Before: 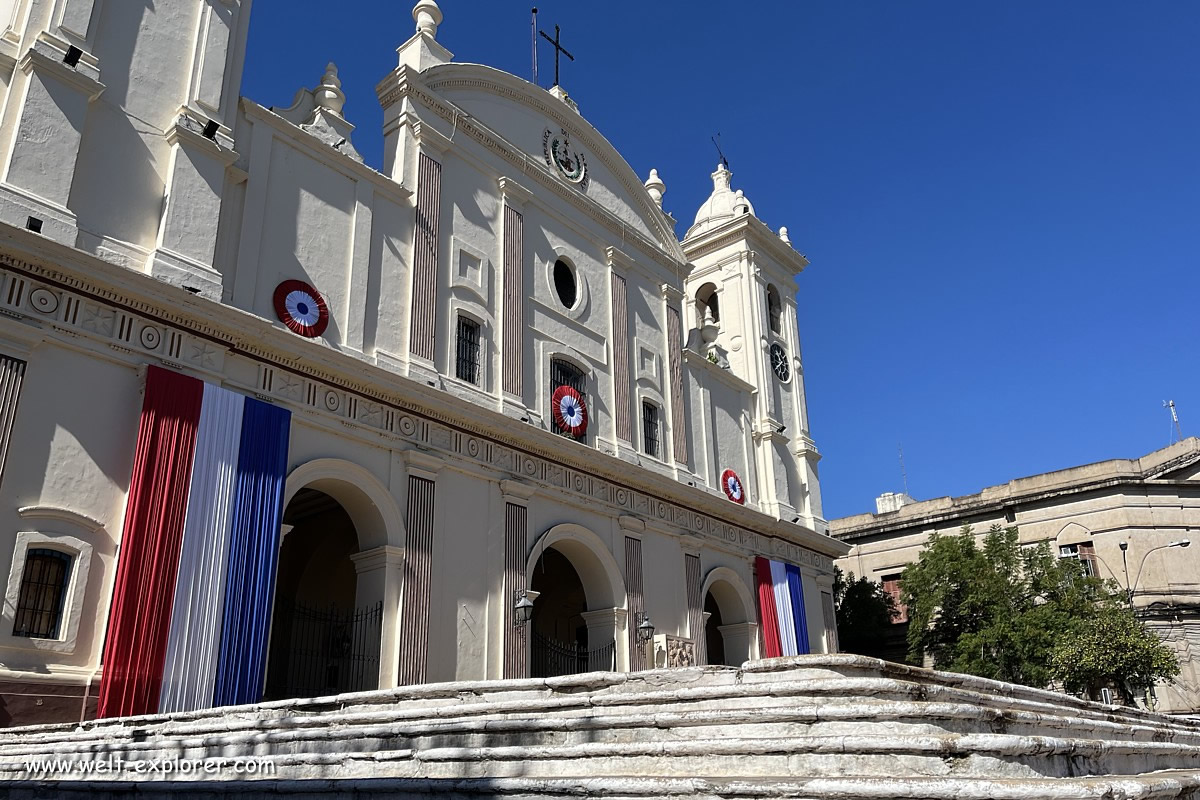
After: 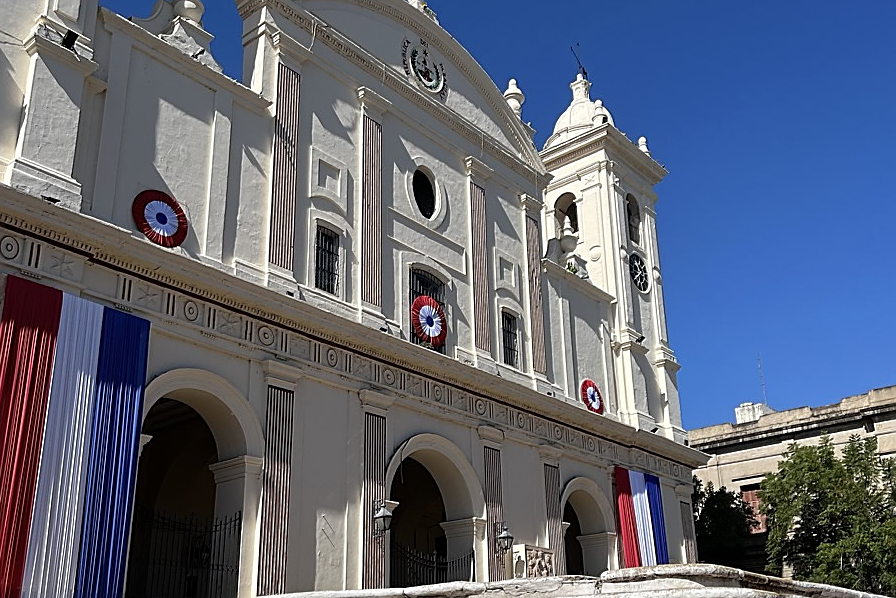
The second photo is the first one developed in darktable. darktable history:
crop and rotate: left 11.831%, top 11.346%, right 13.429%, bottom 13.899%
sharpen: on, module defaults
